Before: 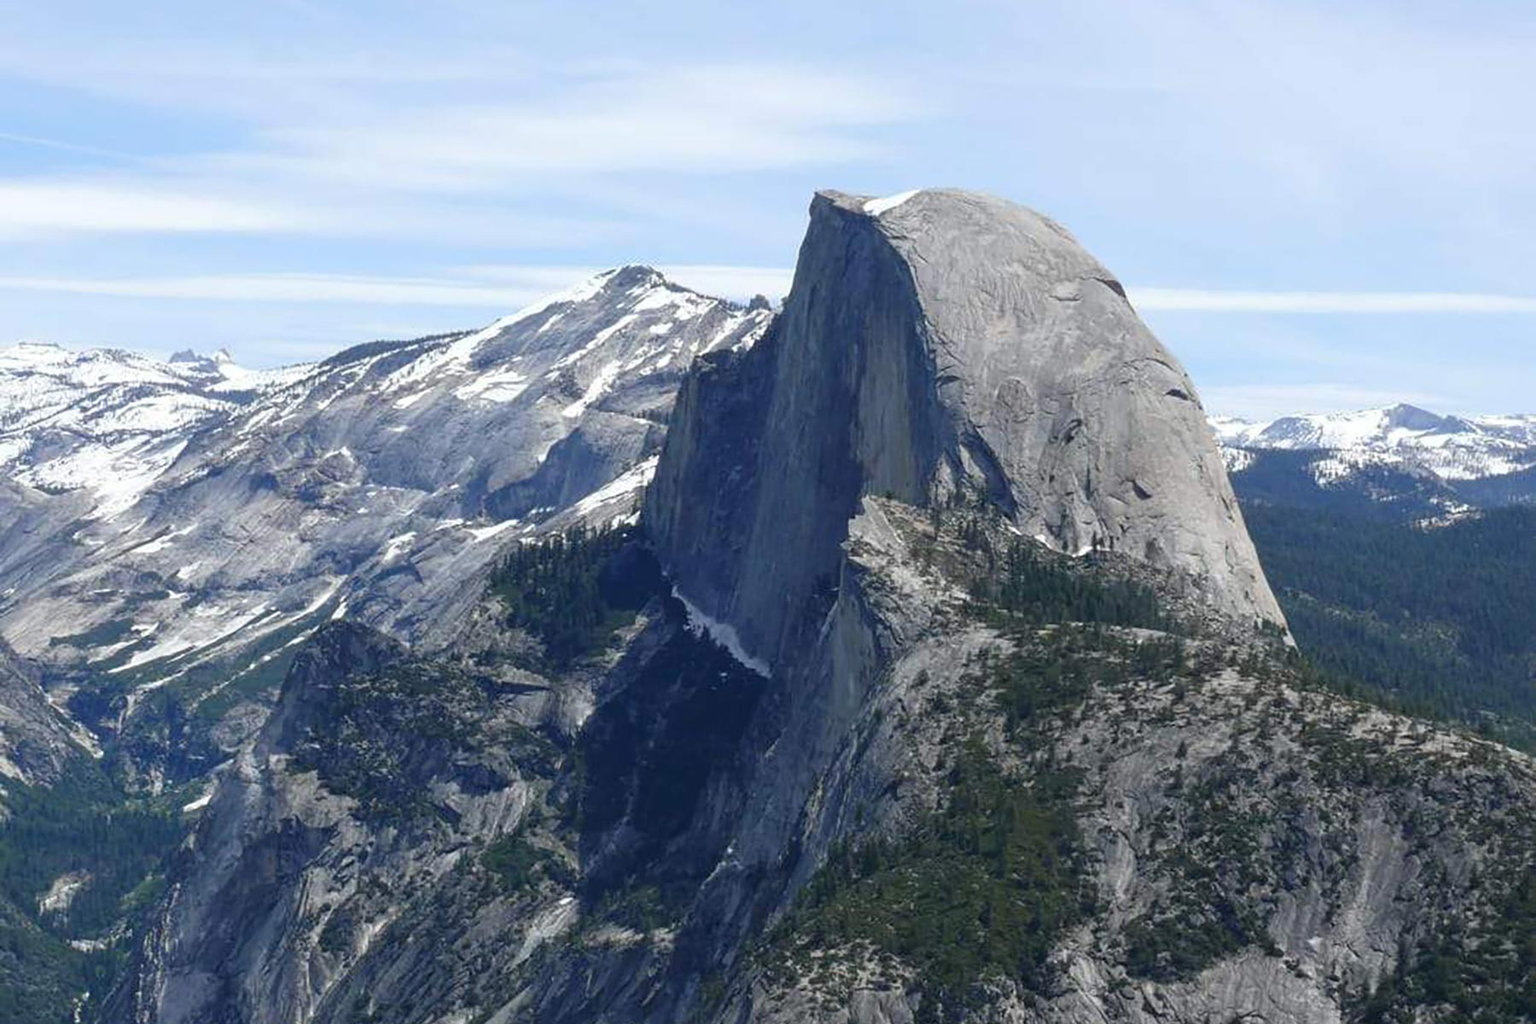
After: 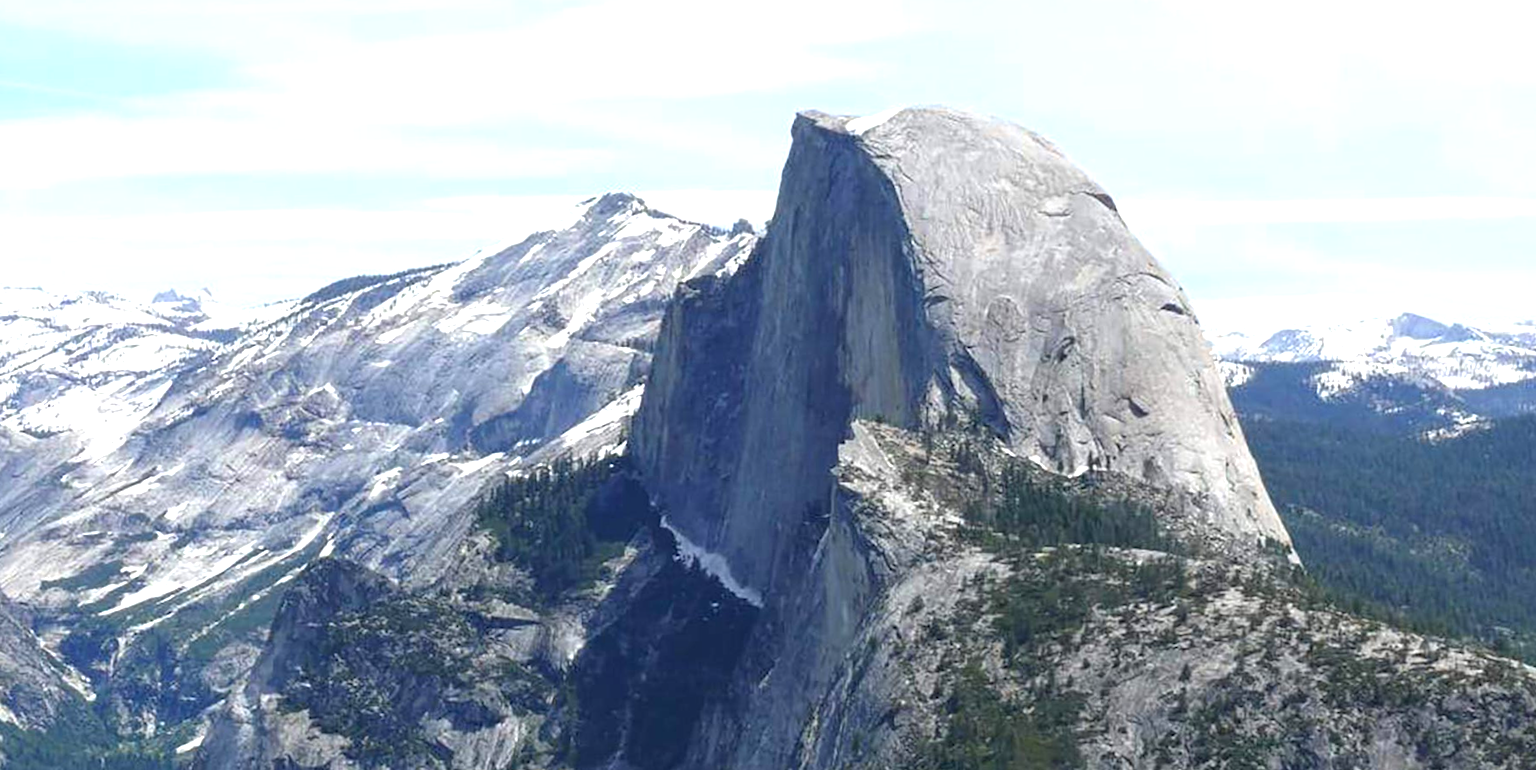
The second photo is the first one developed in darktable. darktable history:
crop: top 5.667%, bottom 17.637%
exposure: black level correction 0, exposure 0.7 EV, compensate exposure bias true, compensate highlight preservation false
rotate and perspective: rotation -1.32°, lens shift (horizontal) -0.031, crop left 0.015, crop right 0.985, crop top 0.047, crop bottom 0.982
